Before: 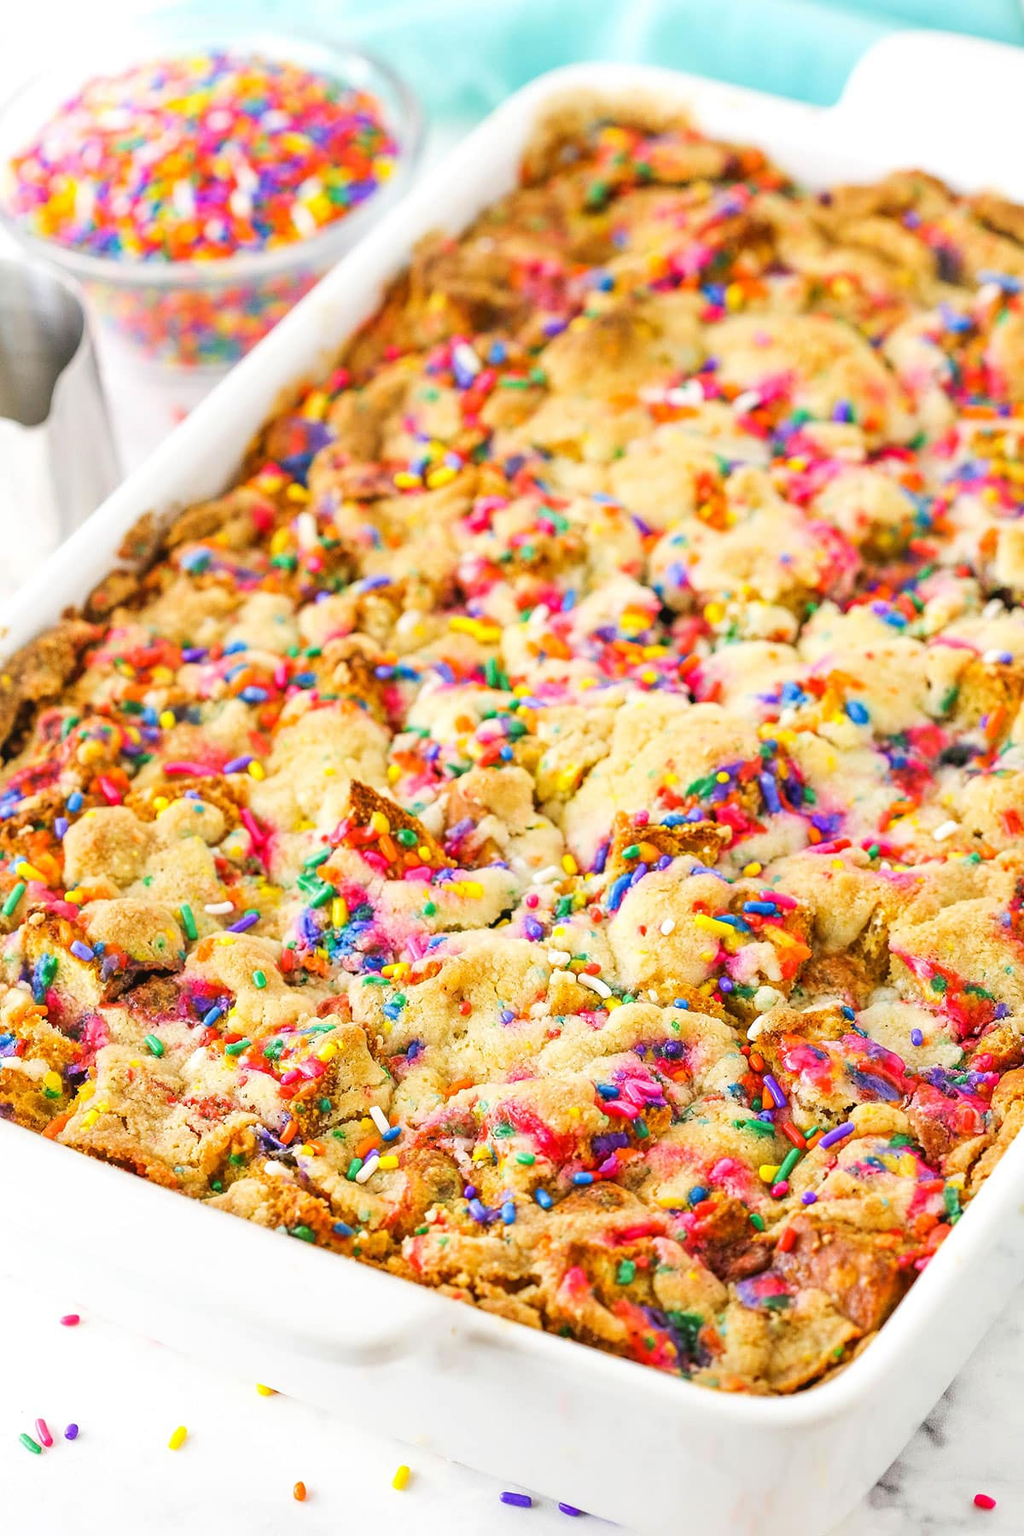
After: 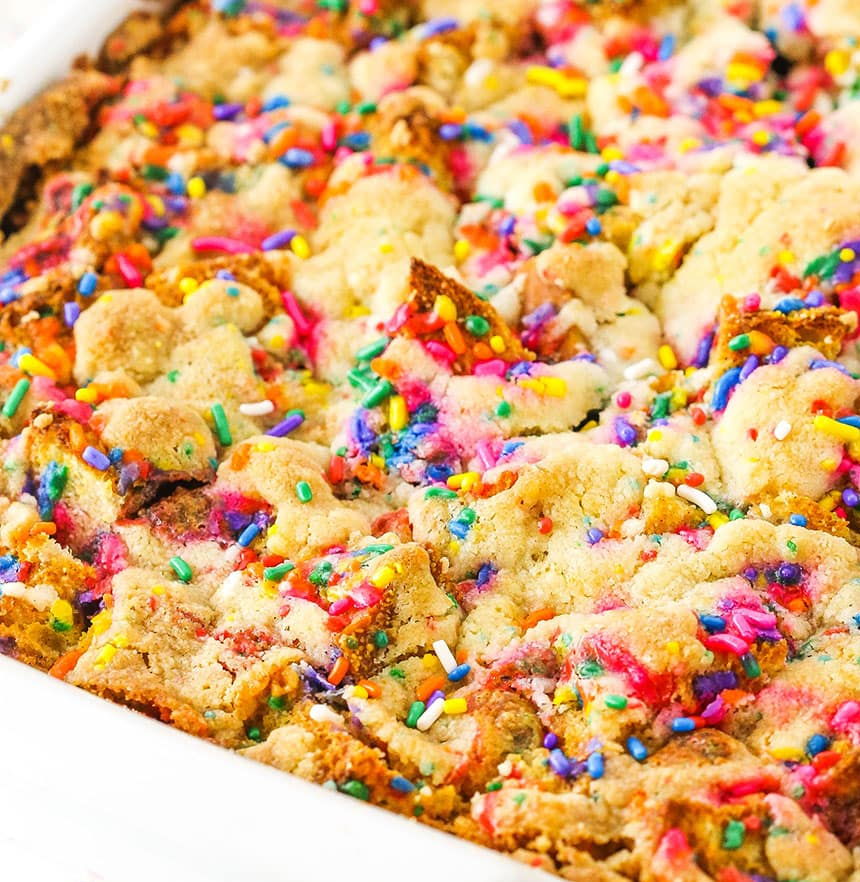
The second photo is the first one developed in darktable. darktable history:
exposure: compensate highlight preservation false
crop: top 36.463%, right 28.257%, bottom 14.521%
